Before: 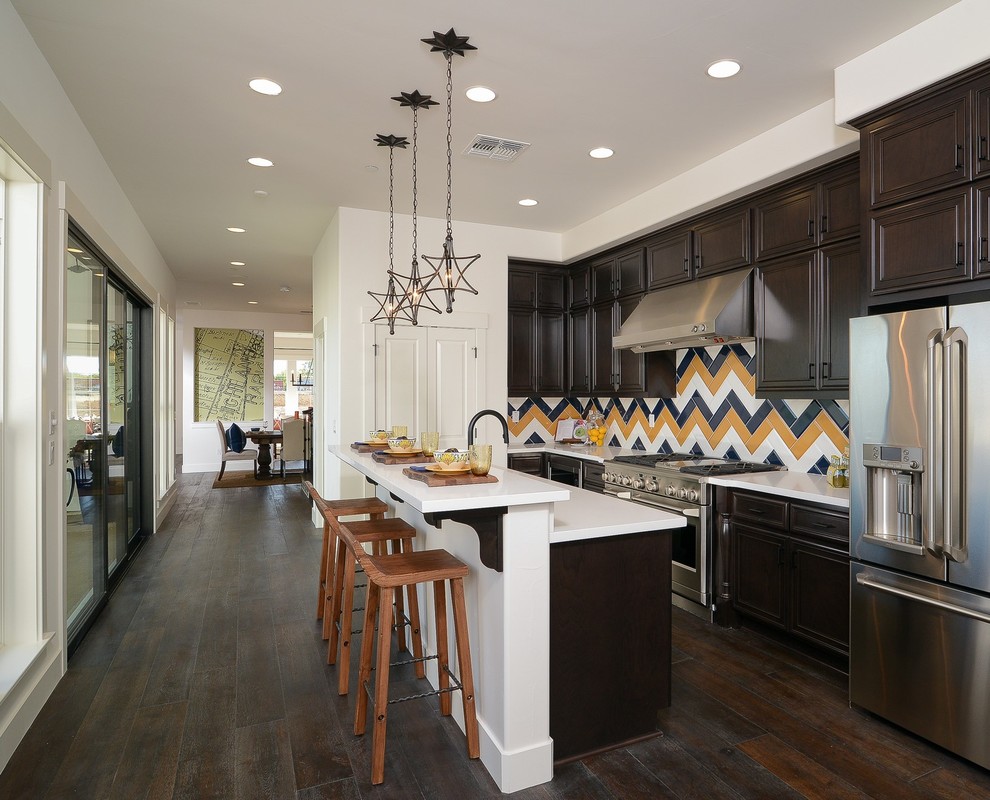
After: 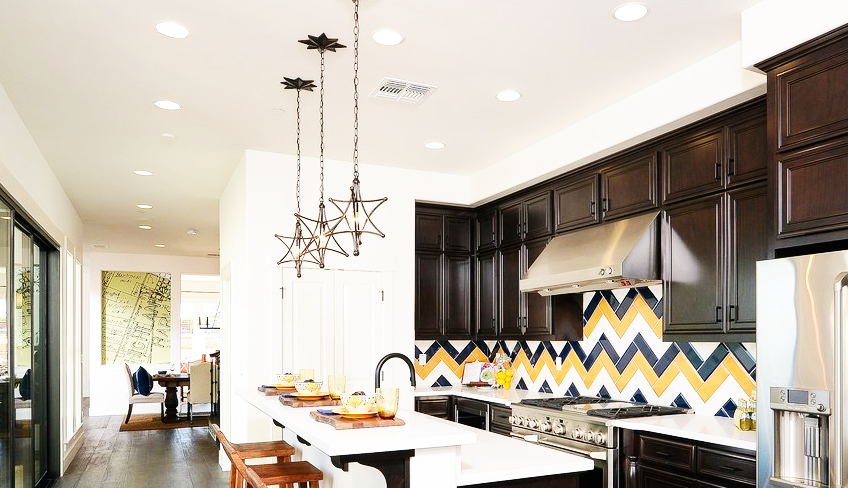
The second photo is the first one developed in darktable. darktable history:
base curve: curves: ch0 [(0, 0) (0.007, 0.004) (0.027, 0.03) (0.046, 0.07) (0.207, 0.54) (0.442, 0.872) (0.673, 0.972) (1, 1)], preserve colors none
crop and rotate: left 9.396%, top 7.201%, right 4.945%, bottom 31.761%
